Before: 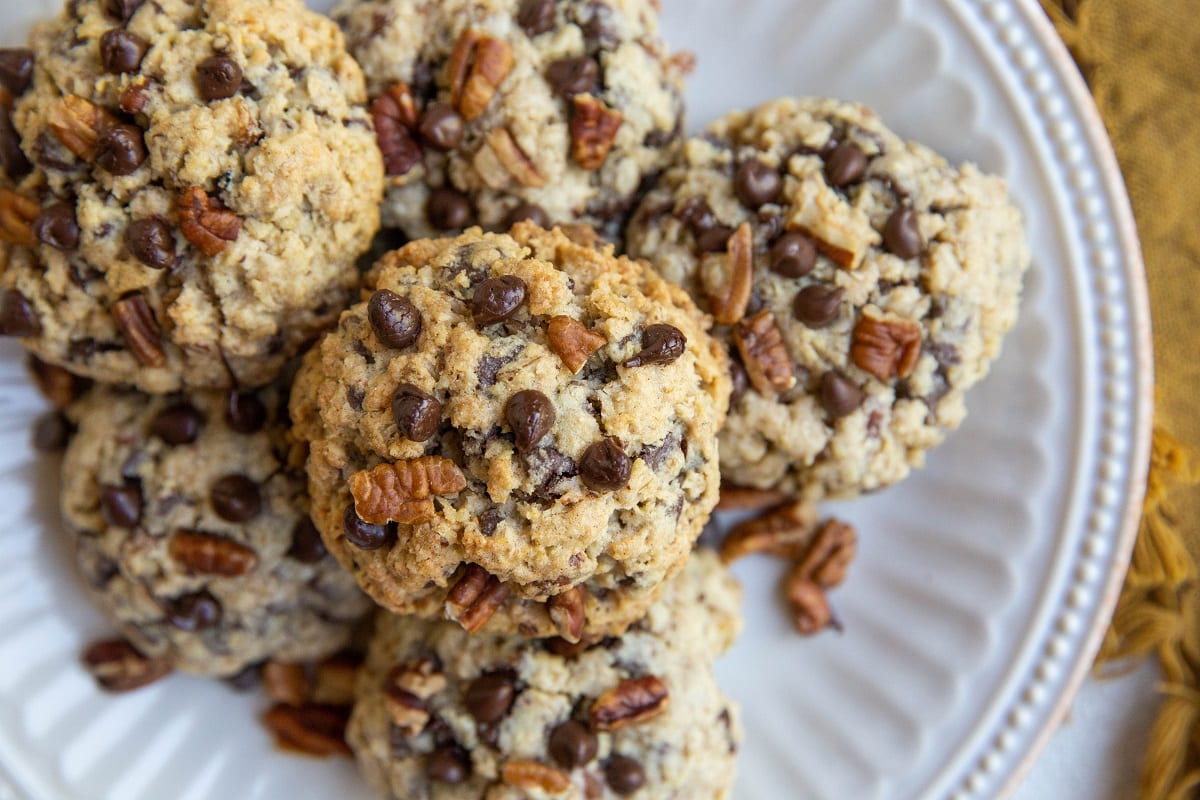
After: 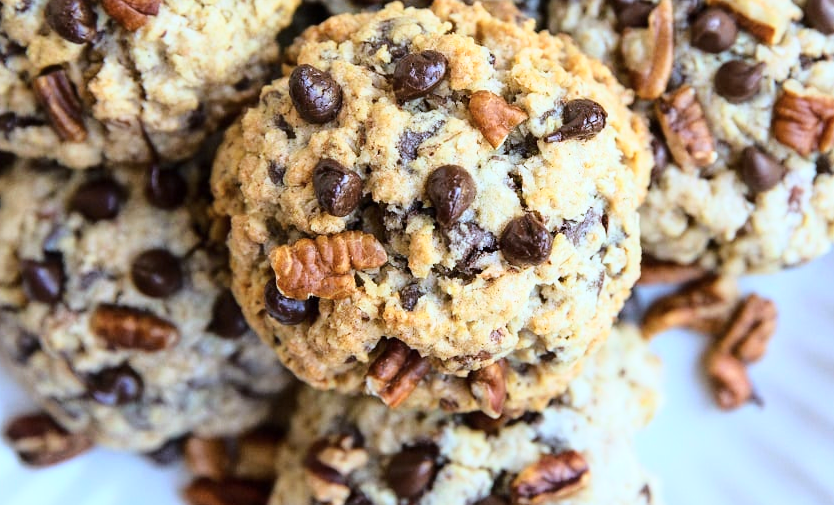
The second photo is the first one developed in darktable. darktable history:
crop: left 6.636%, top 28.149%, right 23.786%, bottom 8.641%
color calibration: illuminant as shot in camera, x 0.378, y 0.381, temperature 4100.08 K
base curve: curves: ch0 [(0, 0) (0.028, 0.03) (0.121, 0.232) (0.46, 0.748) (0.859, 0.968) (1, 1)]
